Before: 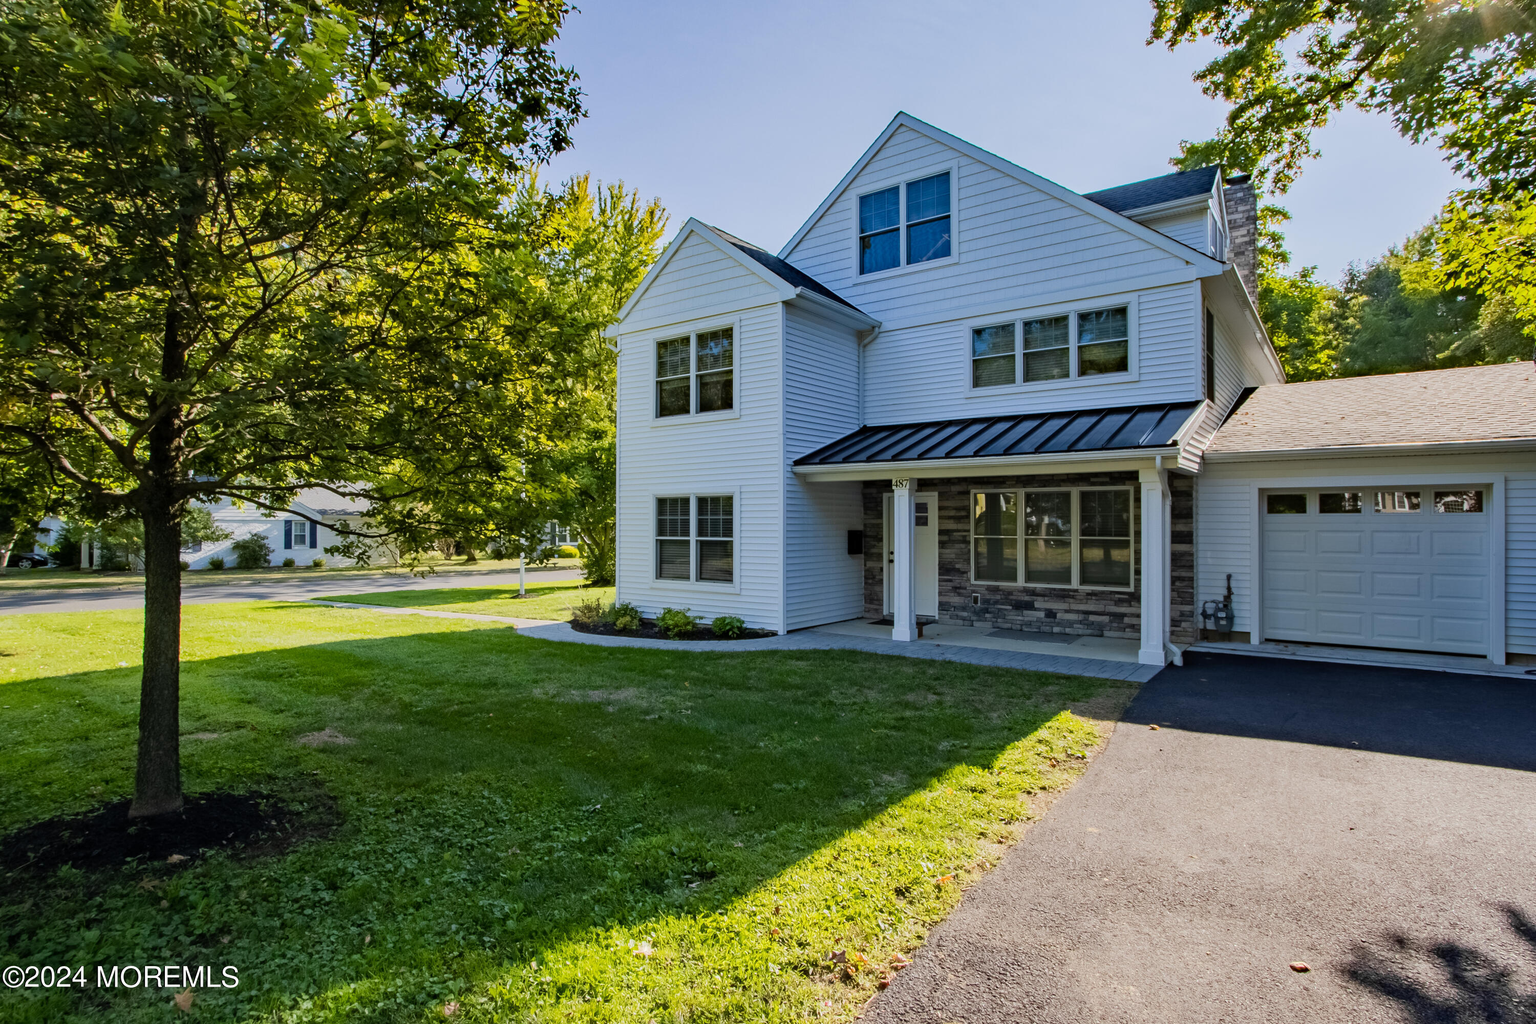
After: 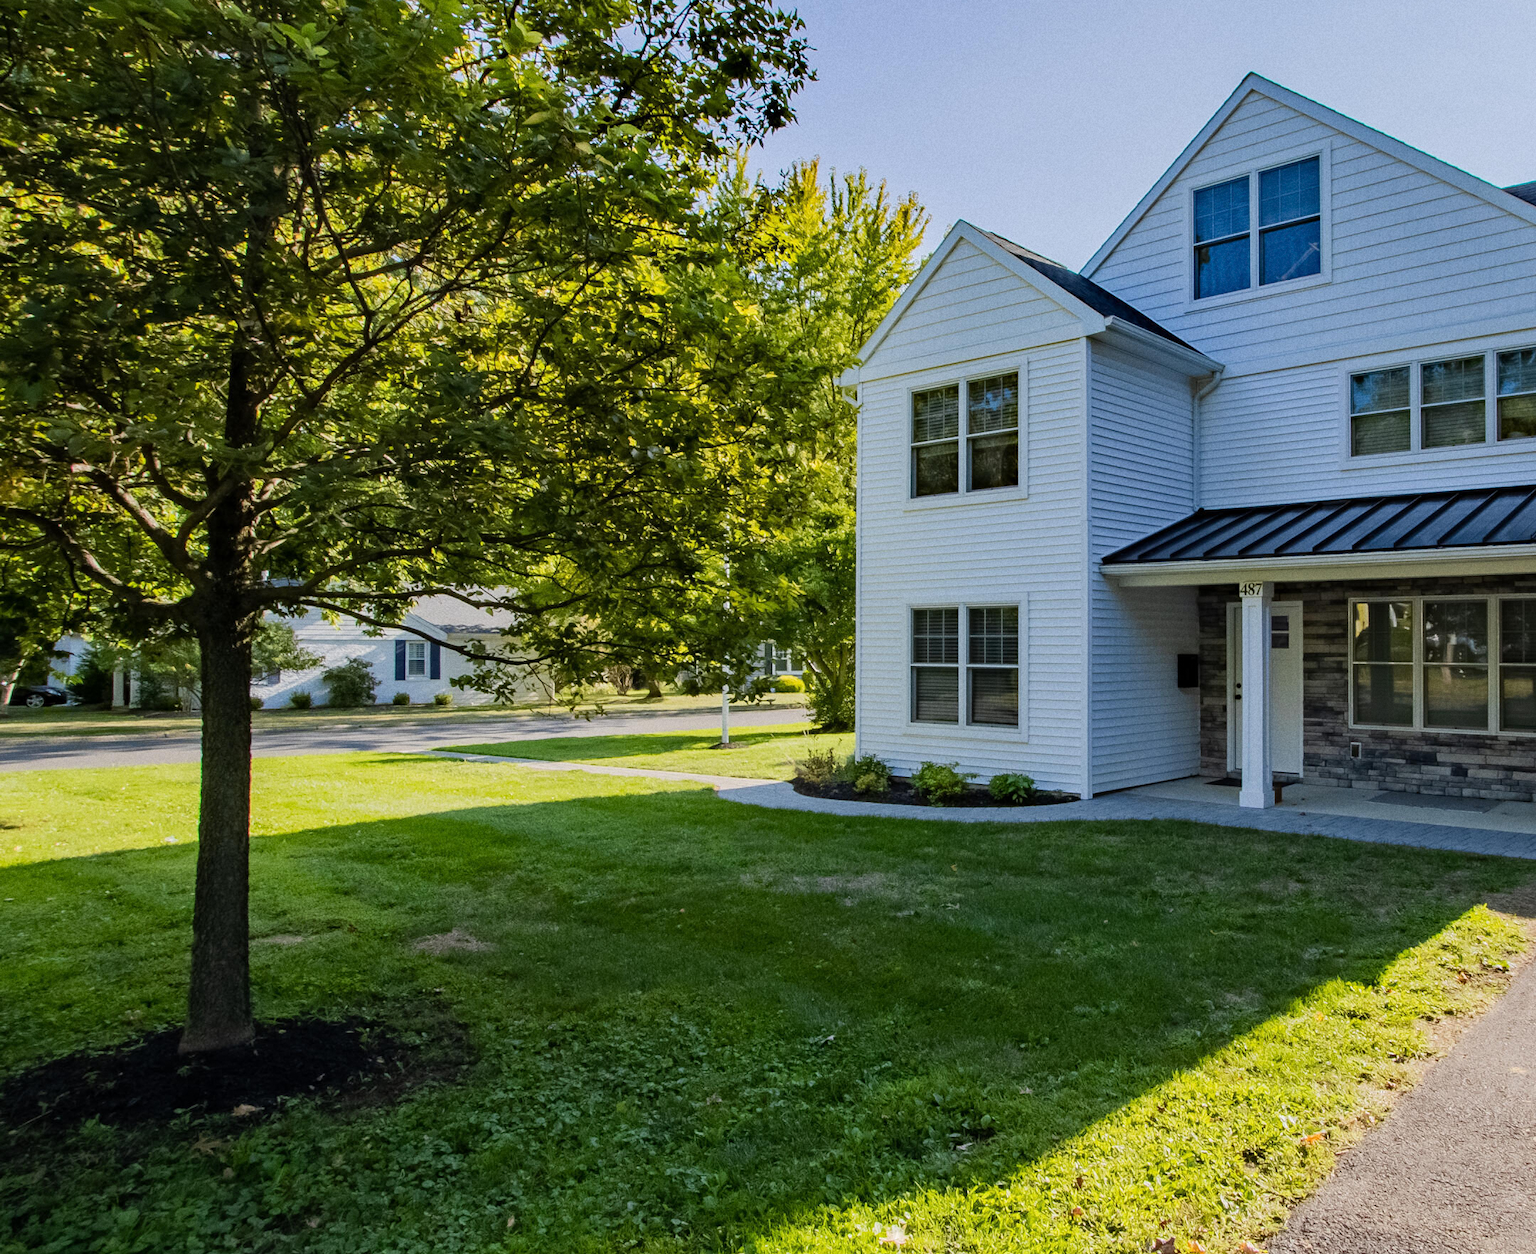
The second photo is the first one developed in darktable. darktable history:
grain: coarseness 7.08 ISO, strength 21.67%, mid-tones bias 59.58%
crop: top 5.803%, right 27.864%, bottom 5.804%
